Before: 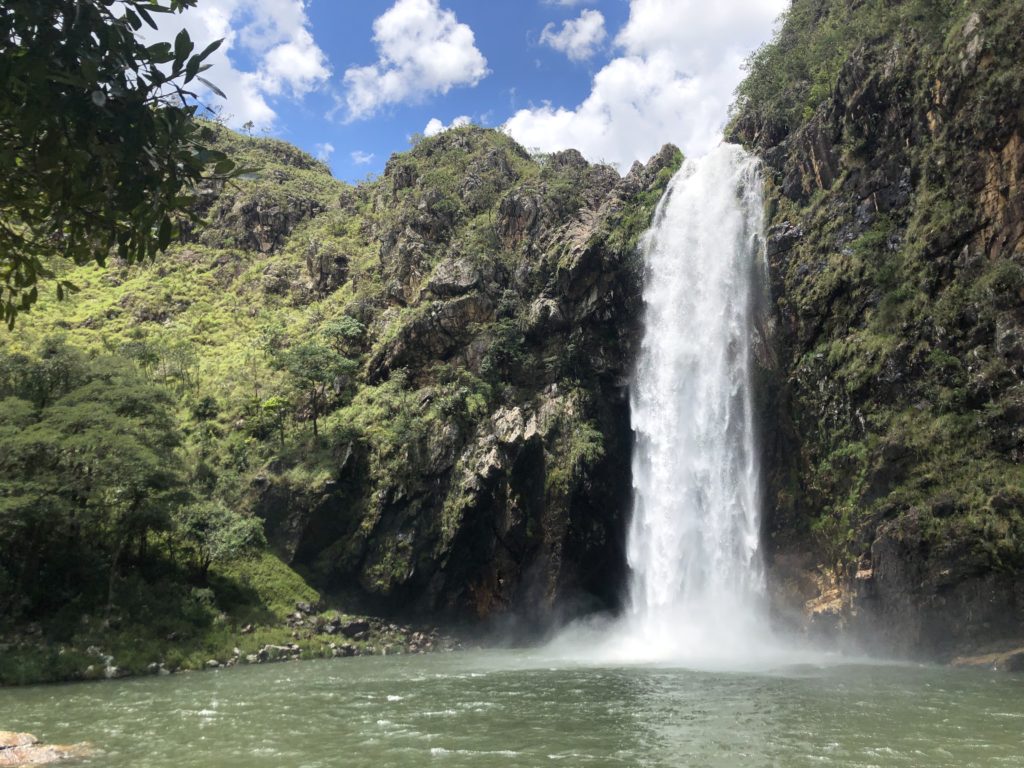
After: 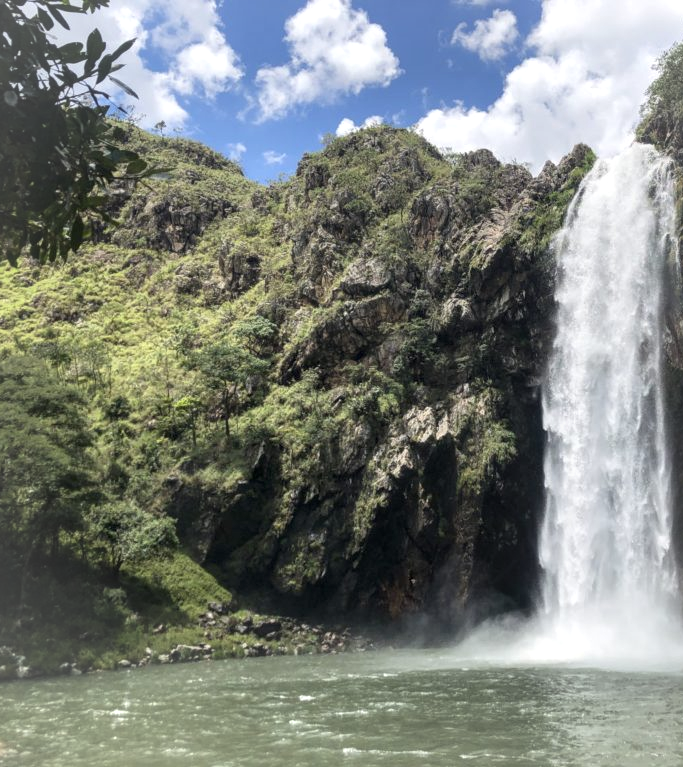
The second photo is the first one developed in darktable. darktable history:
crop and rotate: left 8.667%, right 24.629%
local contrast: on, module defaults
contrast brightness saturation: contrast 0.013, saturation -0.052
vignetting: fall-off radius 45.2%, brightness 0.069, saturation 0.003, center (0.036, -0.095)
